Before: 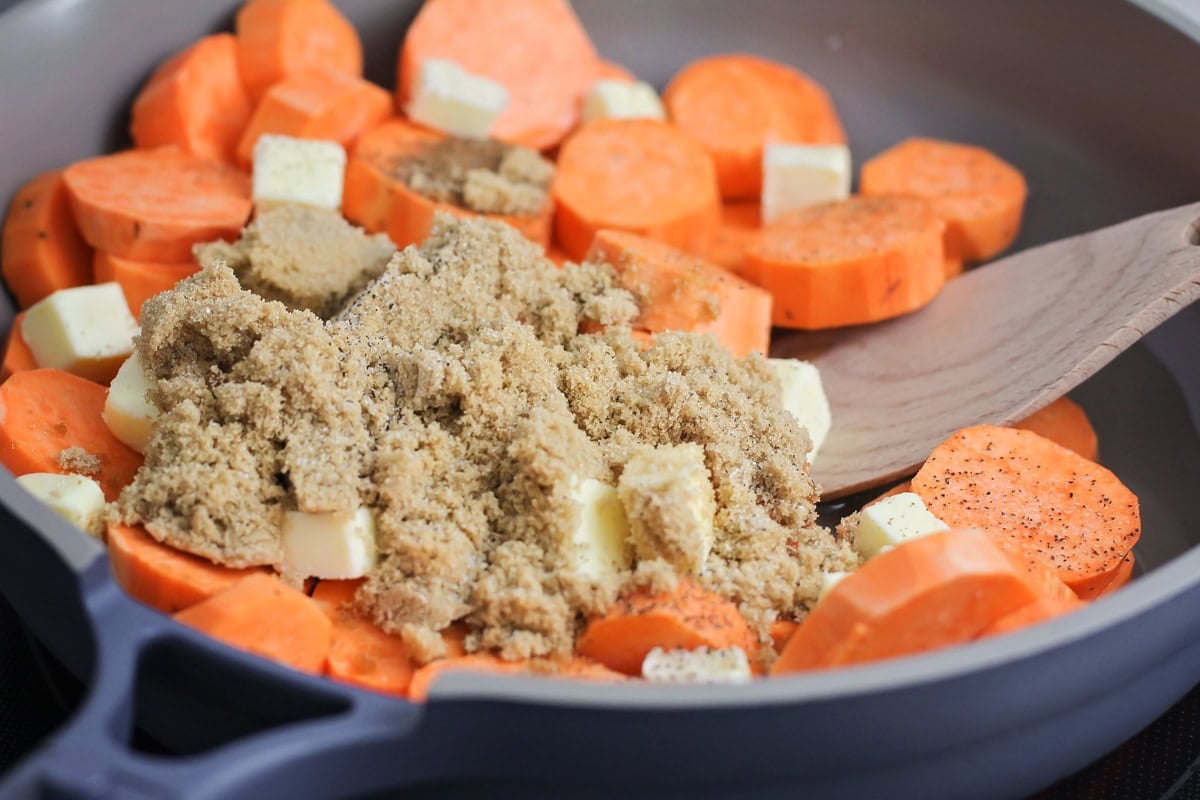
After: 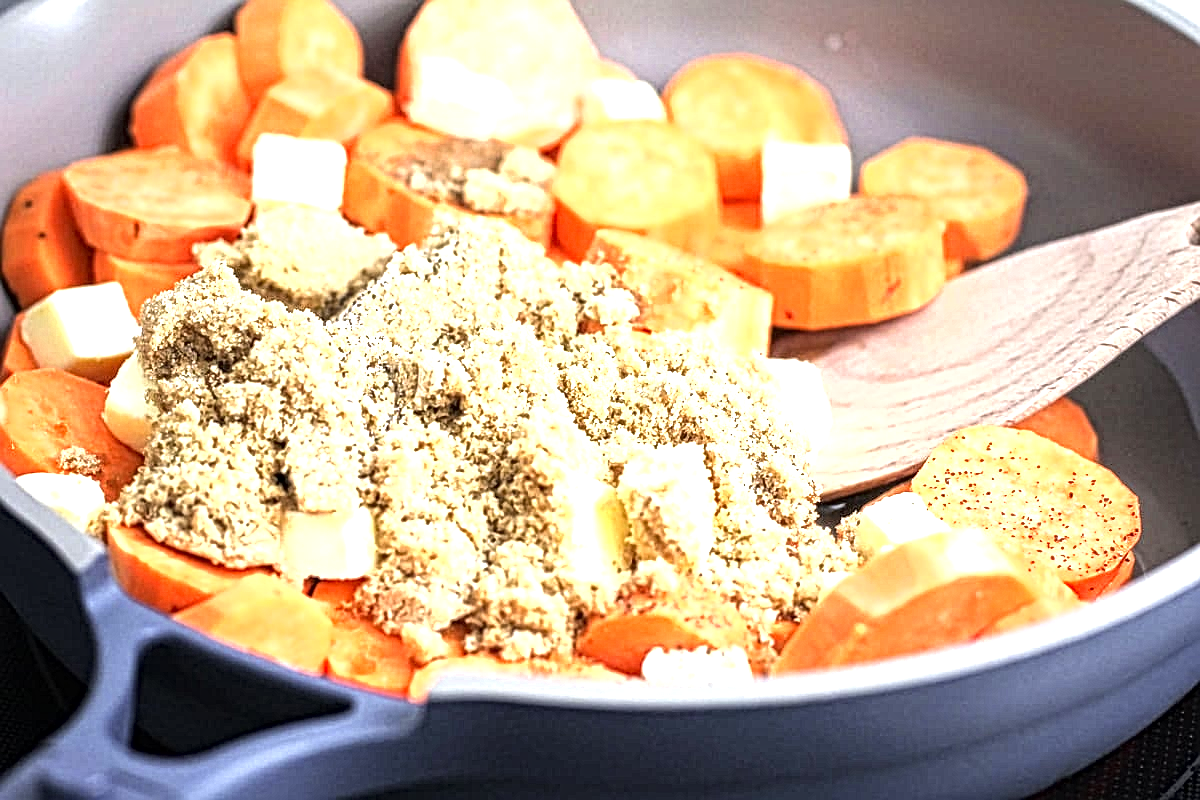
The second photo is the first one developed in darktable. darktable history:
tone equalizer: -8 EV -0.751 EV, -7 EV -0.669 EV, -6 EV -0.626 EV, -5 EV -0.391 EV, -3 EV 0.38 EV, -2 EV 0.6 EV, -1 EV 0.698 EV, +0 EV 0.772 EV
local contrast: mode bilateral grid, contrast 20, coarseness 3, detail 299%, midtone range 0.2
exposure: exposure 0.639 EV, compensate highlight preservation false
